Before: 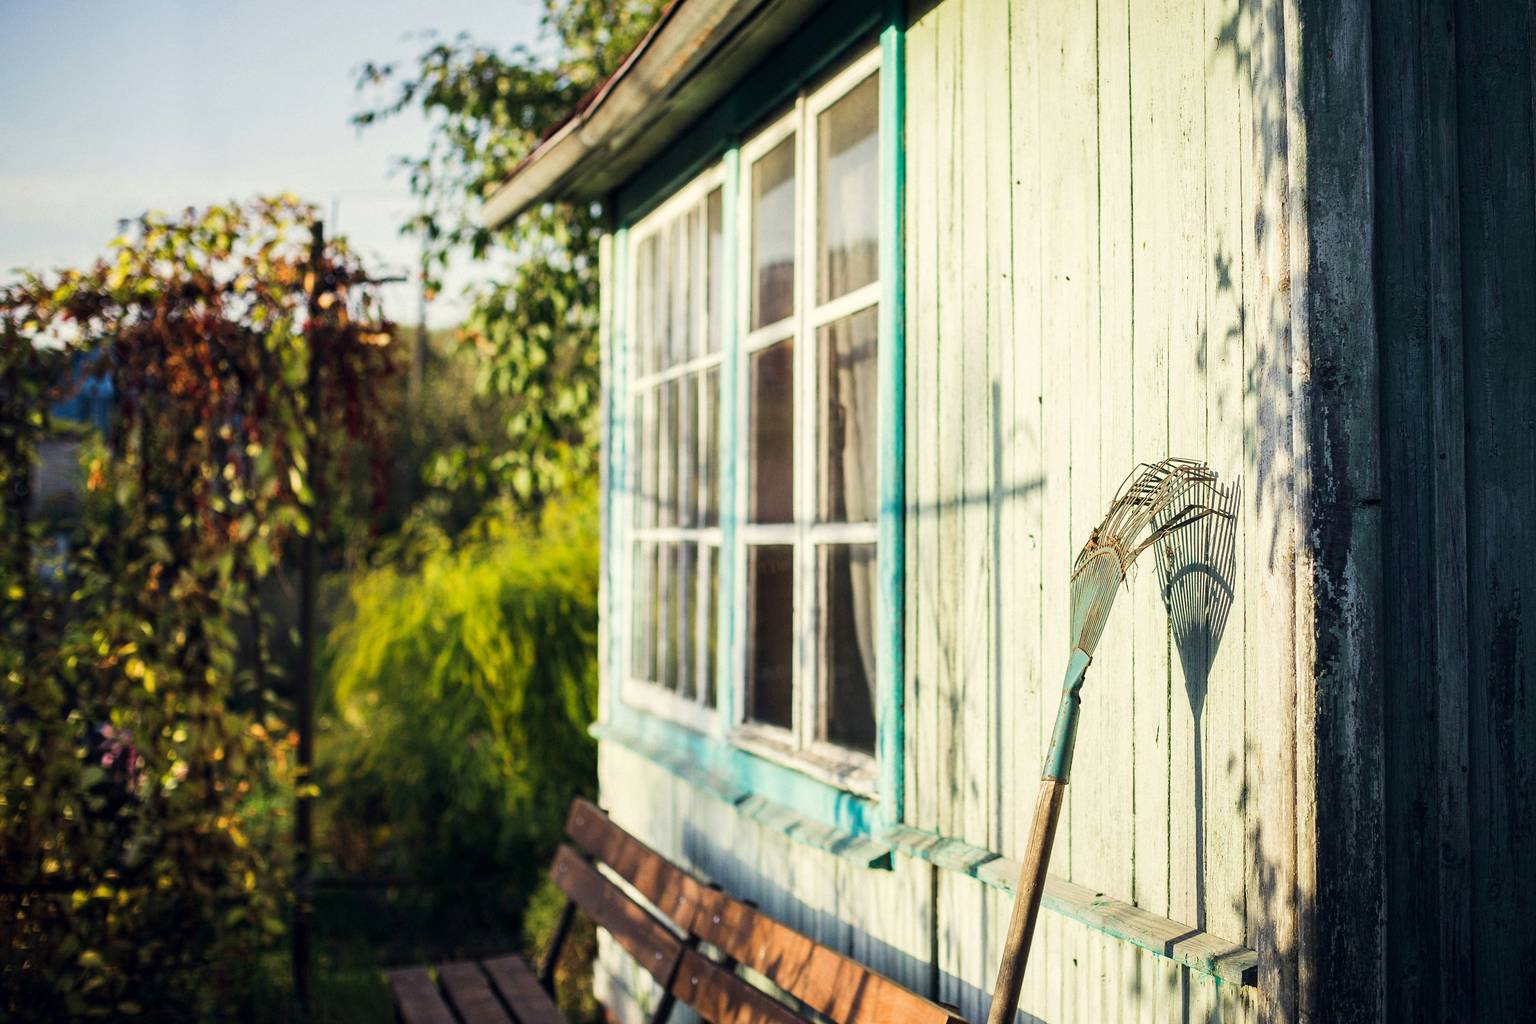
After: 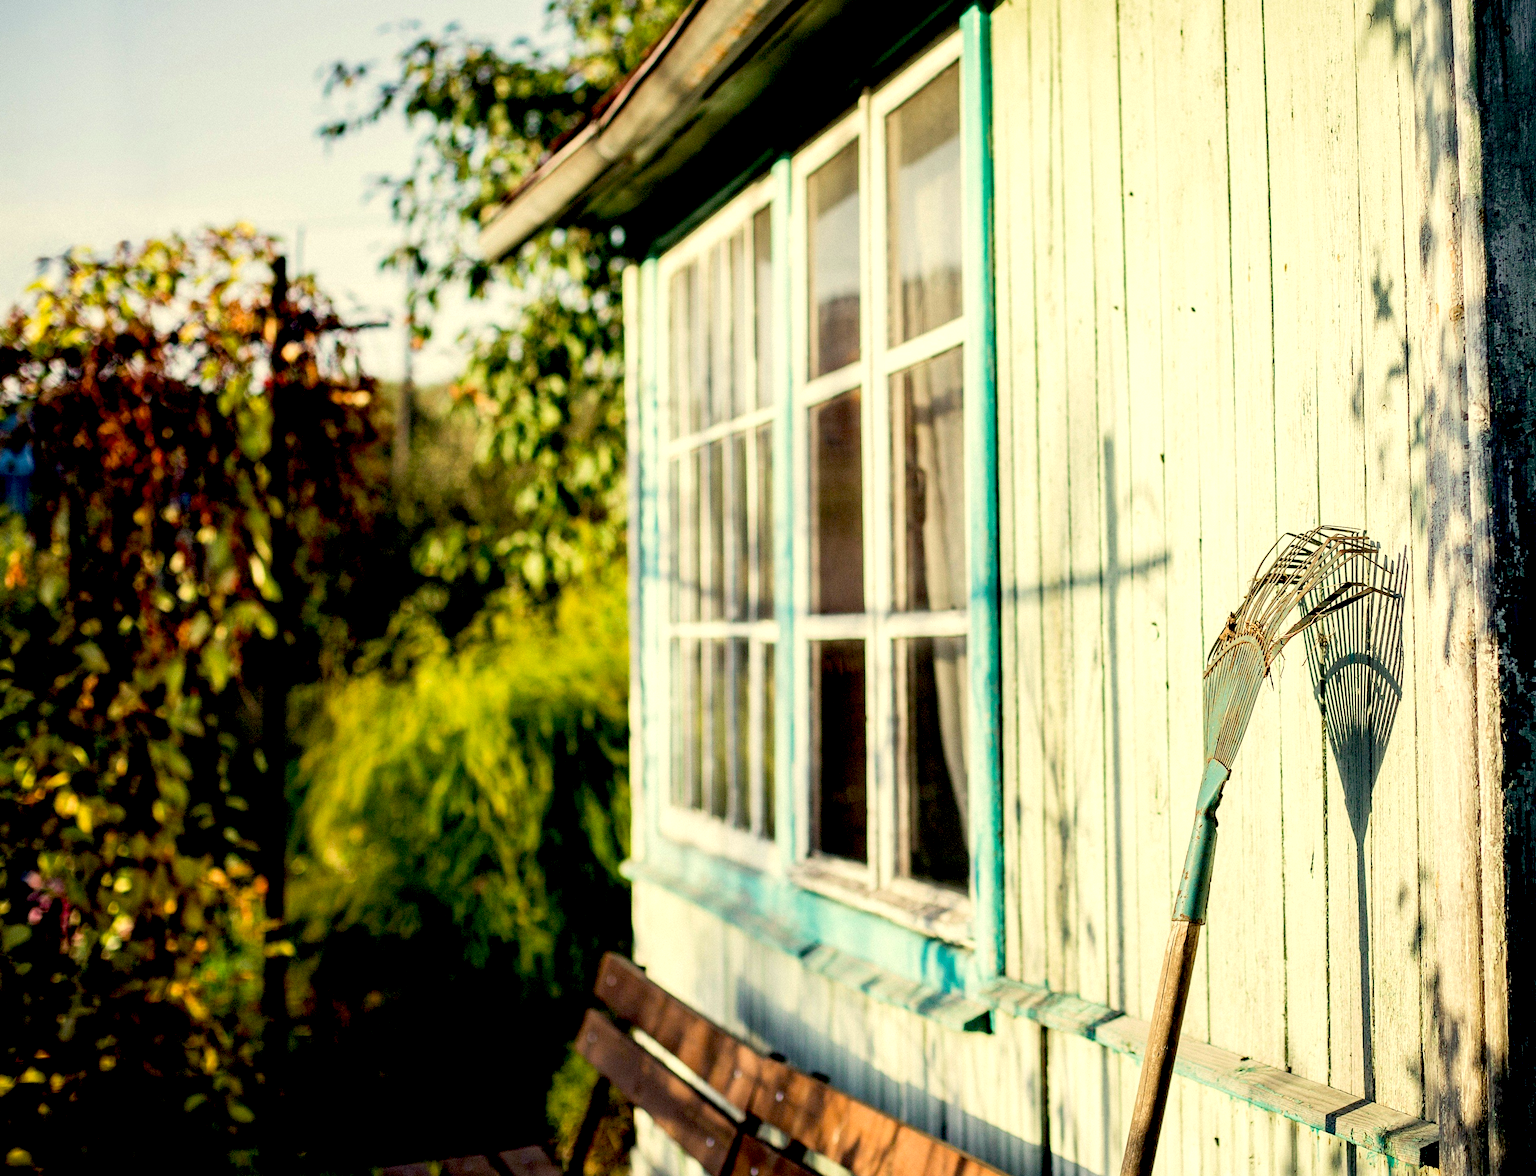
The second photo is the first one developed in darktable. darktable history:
white balance: red 1.029, blue 0.92
exposure: black level correction 0.025, exposure 0.182 EV, compensate highlight preservation false
crop and rotate: angle 1°, left 4.281%, top 0.642%, right 11.383%, bottom 2.486%
